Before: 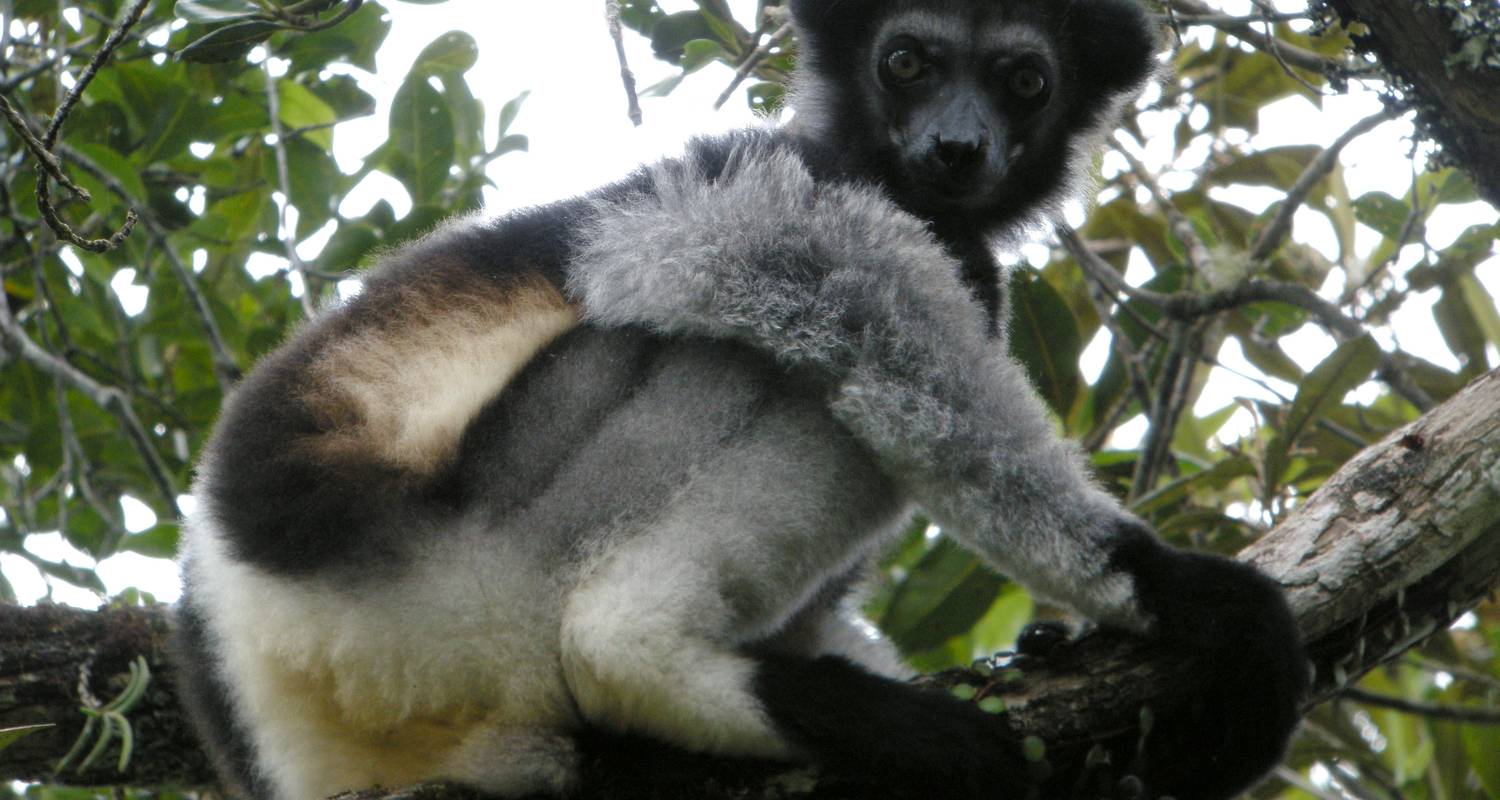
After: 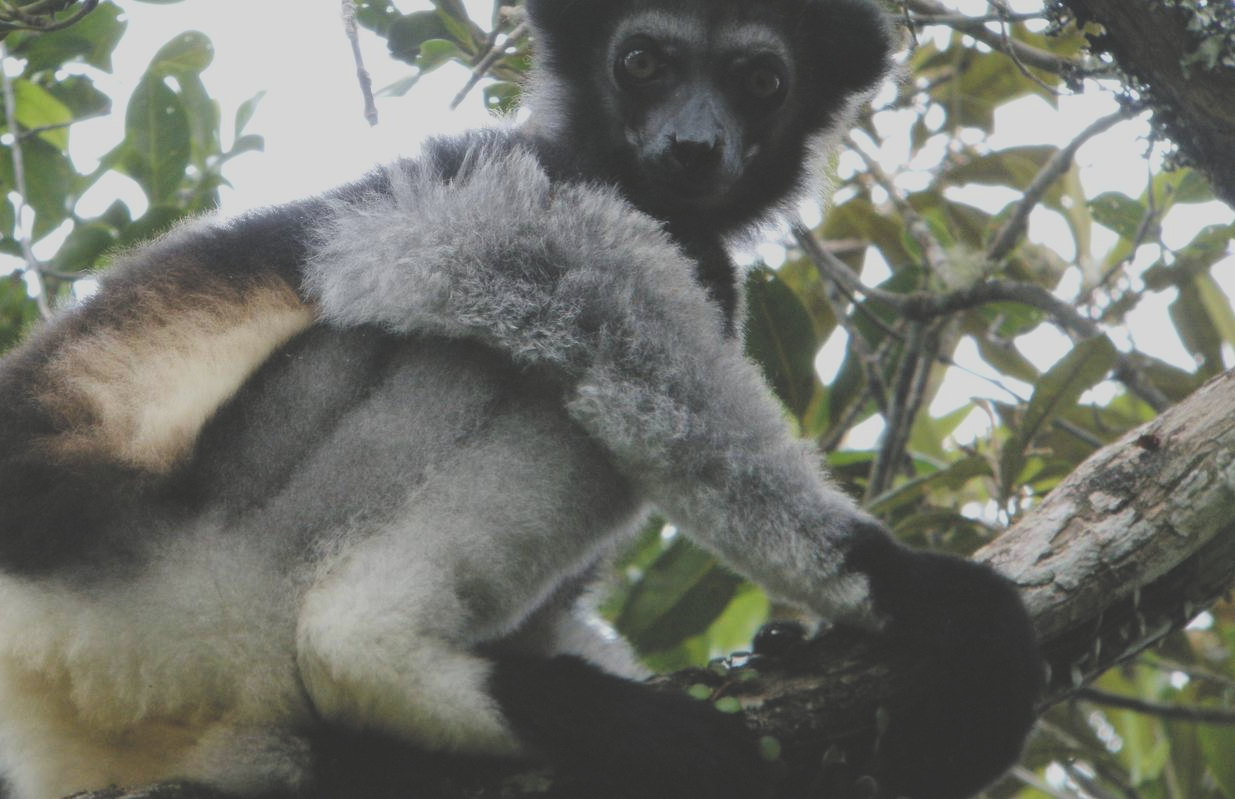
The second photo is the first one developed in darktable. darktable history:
exposure: black level correction -0.039, exposure 0.059 EV, compensate highlight preservation false
crop: left 17.622%, bottom 0.031%
filmic rgb: black relative exposure -7.65 EV, white relative exposure 4.56 EV, hardness 3.61, color science v6 (2022)
